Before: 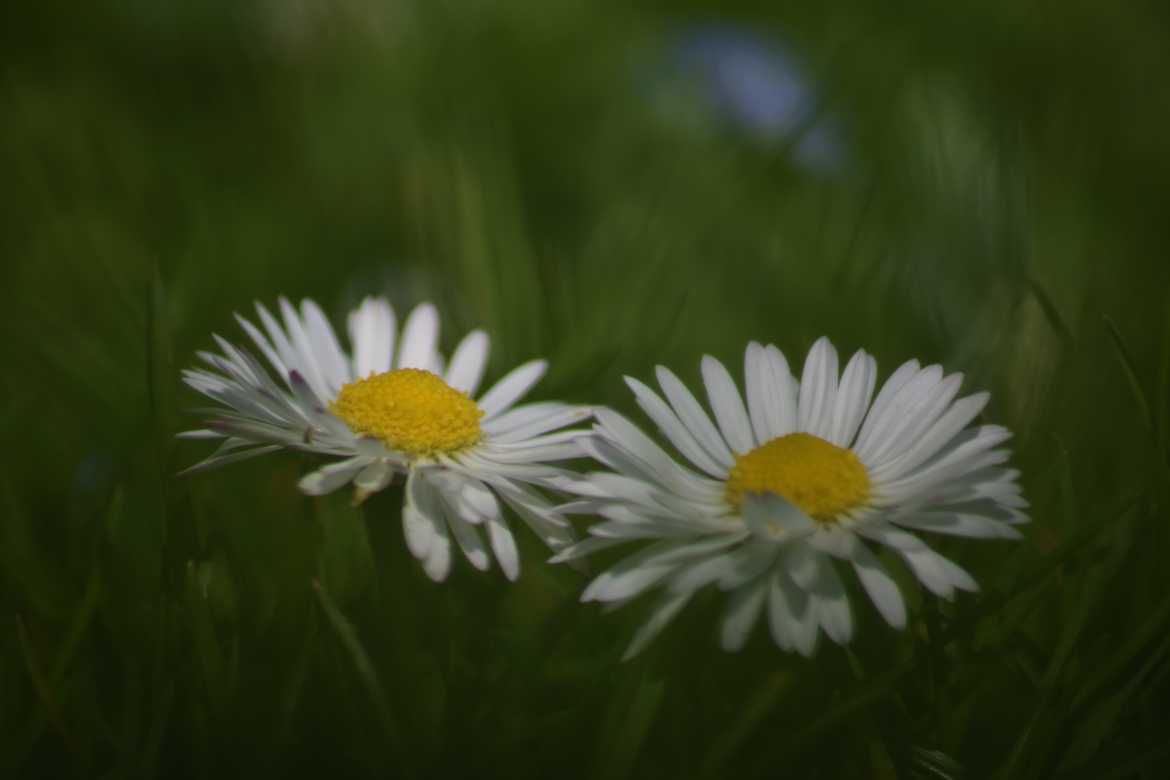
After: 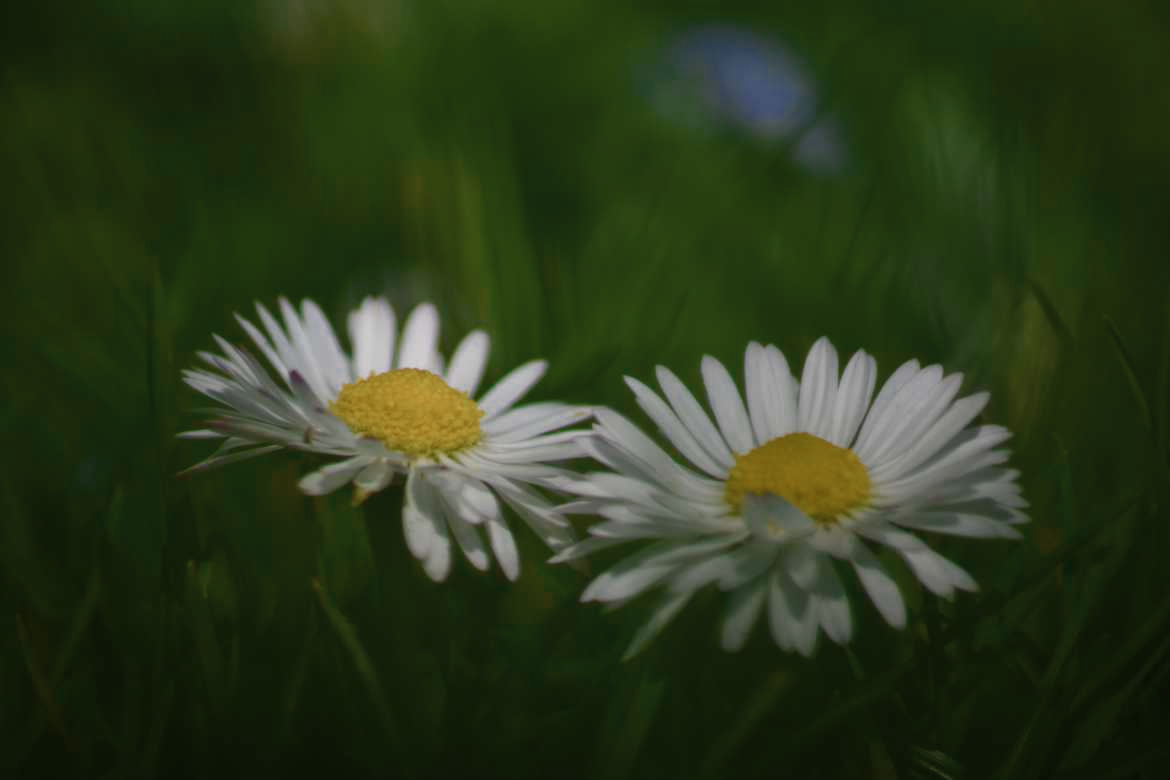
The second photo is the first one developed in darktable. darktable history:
color balance rgb: perceptual saturation grading › global saturation 20%, perceptual saturation grading › highlights -25%, perceptual saturation grading › shadows 50%
color zones: curves: ch0 [(0, 0.5) (0.125, 0.4) (0.25, 0.5) (0.375, 0.4) (0.5, 0.4) (0.625, 0.35) (0.75, 0.35) (0.875, 0.5)]; ch1 [(0, 0.35) (0.125, 0.45) (0.25, 0.35) (0.375, 0.35) (0.5, 0.35) (0.625, 0.35) (0.75, 0.45) (0.875, 0.35)]; ch2 [(0, 0.6) (0.125, 0.5) (0.25, 0.5) (0.375, 0.6) (0.5, 0.6) (0.625, 0.5) (0.75, 0.5) (0.875, 0.5)]
